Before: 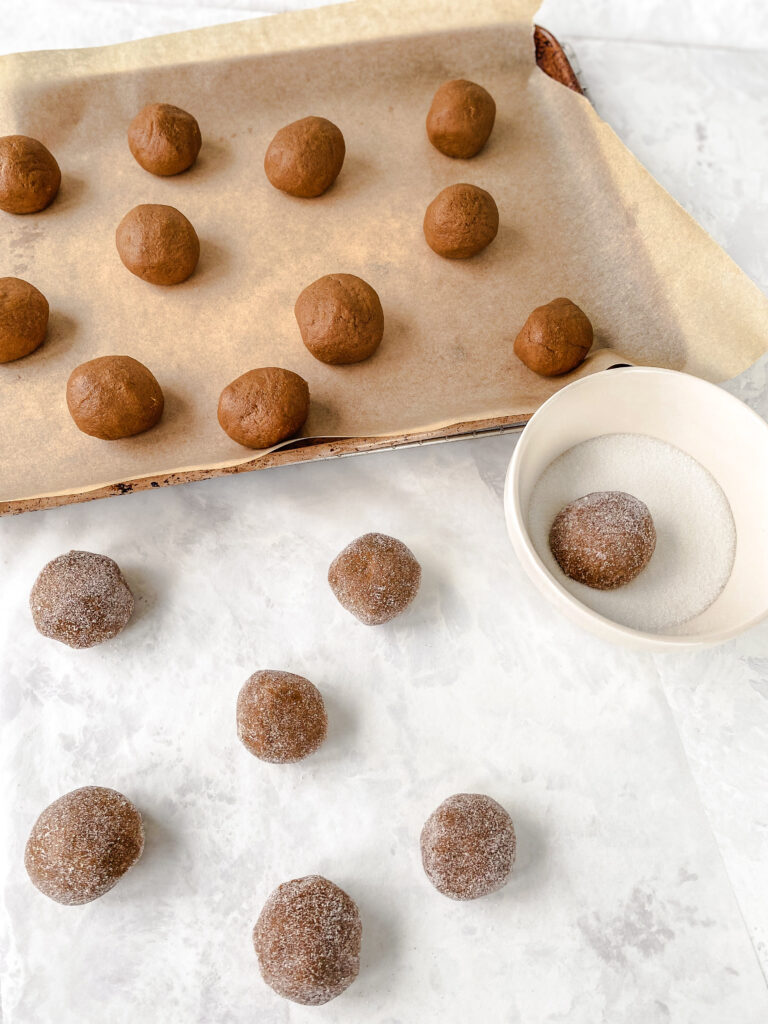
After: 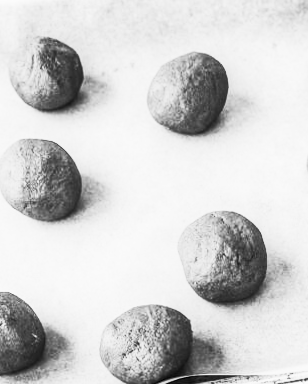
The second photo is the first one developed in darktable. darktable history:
crop: left 15.452%, top 5.459%, right 43.956%, bottom 56.62%
local contrast: detail 130%
contrast brightness saturation: contrast 0.83, brightness 0.59, saturation 0.59
color contrast: green-magenta contrast 0.96
monochrome: on, module defaults
rotate and perspective: rotation 0.174°, lens shift (vertical) 0.013, lens shift (horizontal) 0.019, shear 0.001, automatic cropping original format, crop left 0.007, crop right 0.991, crop top 0.016, crop bottom 0.997
white balance: red 1.127, blue 0.943
